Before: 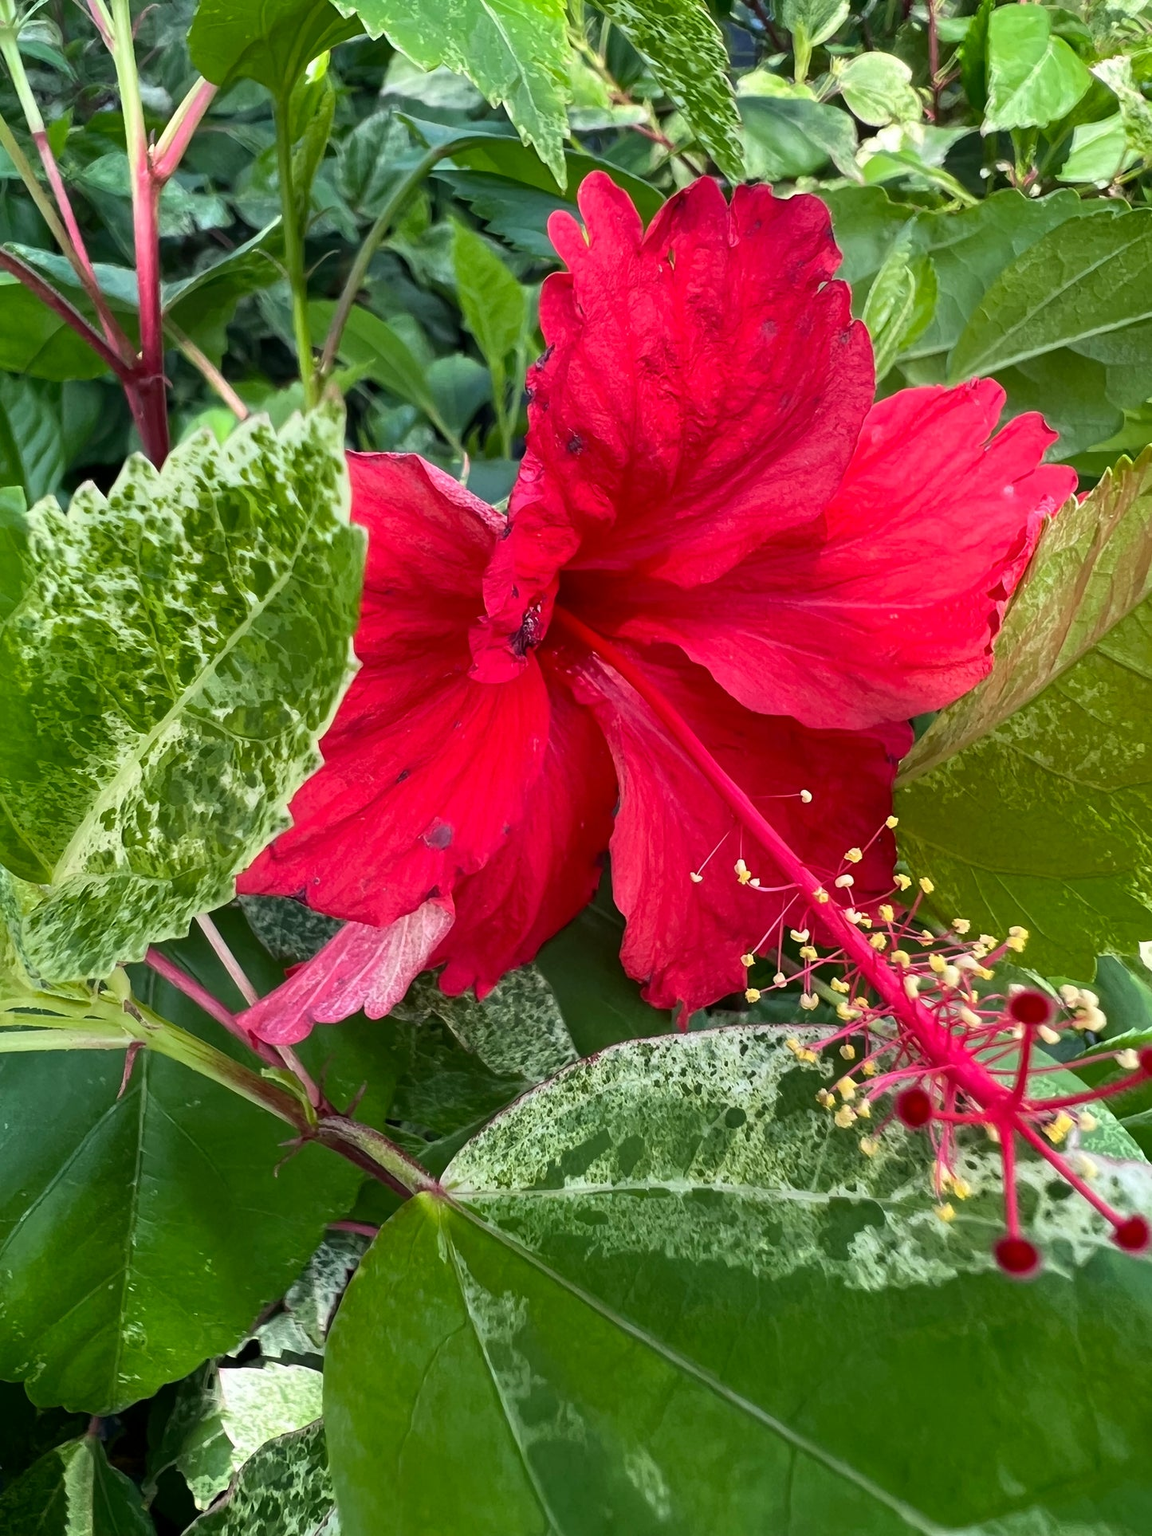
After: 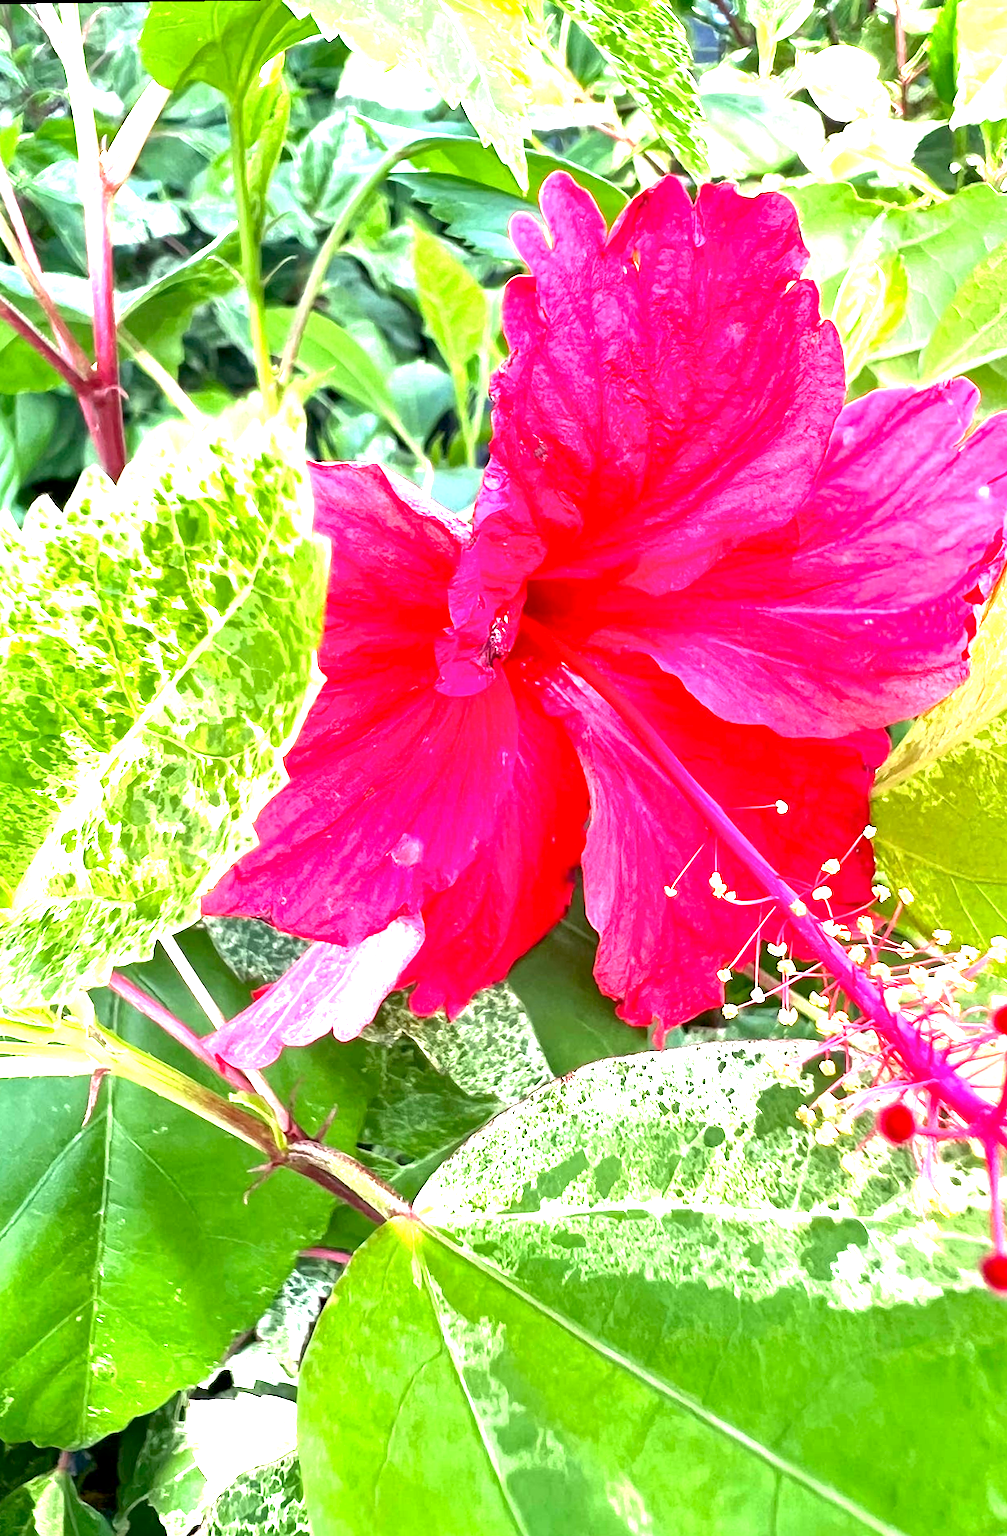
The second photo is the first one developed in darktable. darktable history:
crop and rotate: angle 0.834°, left 4.542%, top 0.746%, right 11.411%, bottom 2.4%
exposure: black level correction 0.001, exposure 2.563 EV, compensate highlight preservation false
local contrast: mode bilateral grid, contrast 20, coarseness 51, detail 120%, midtone range 0.2
